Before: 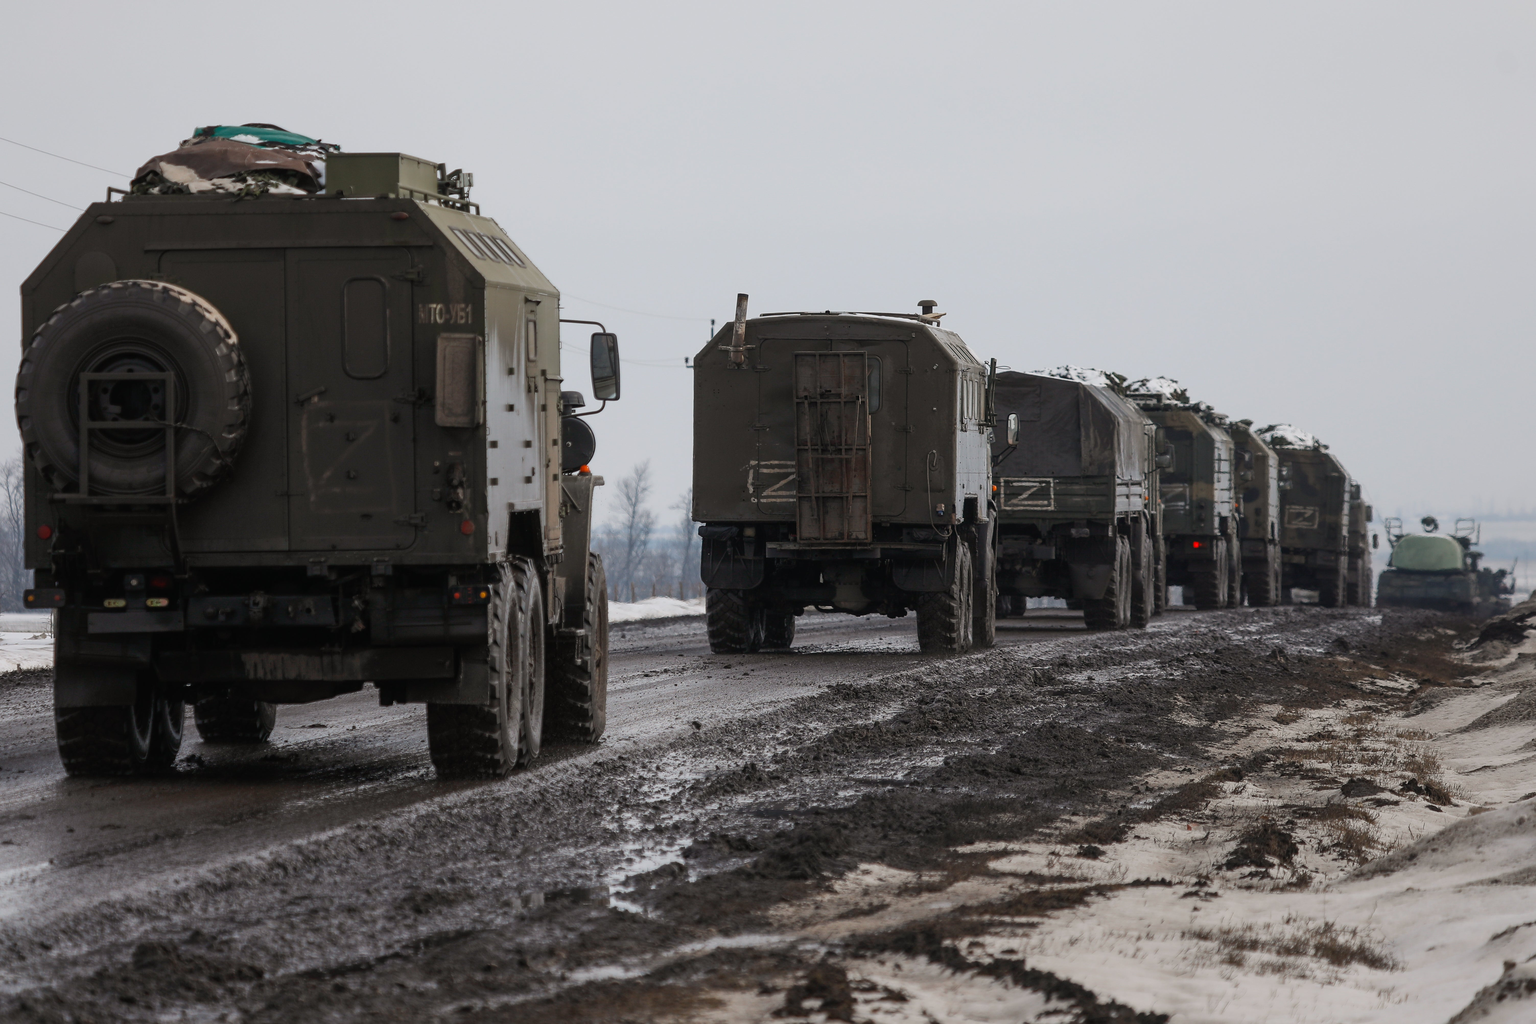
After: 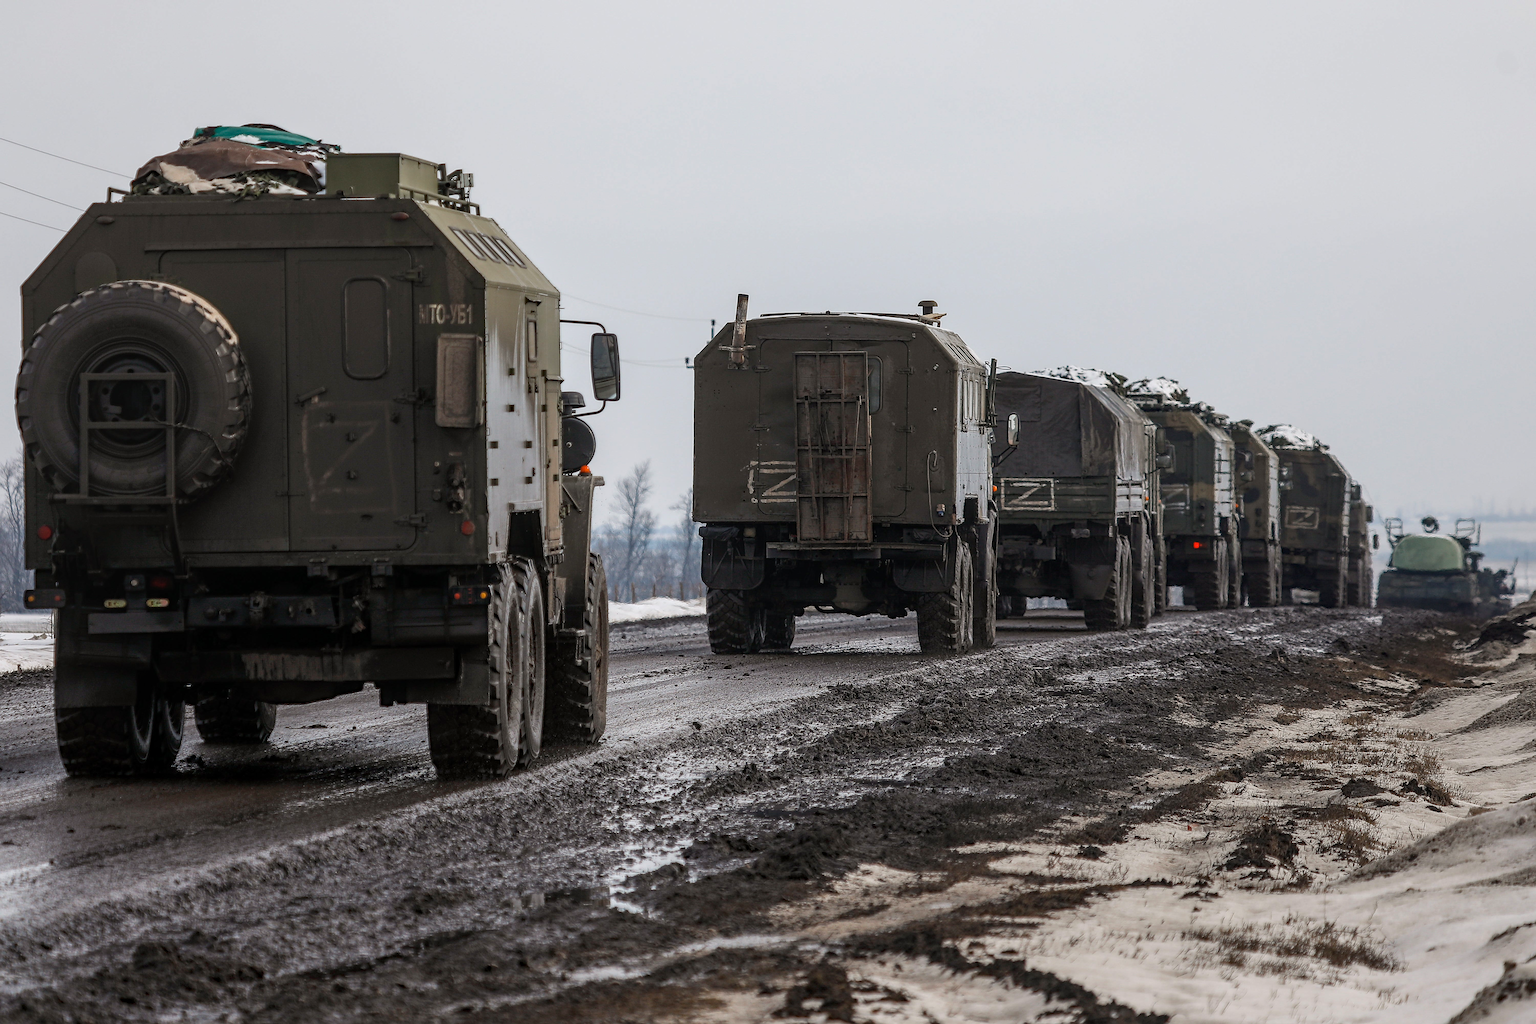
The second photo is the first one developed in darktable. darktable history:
exposure: black level correction 0, exposure 0.199 EV, compensate highlight preservation false
local contrast: on, module defaults
sharpen: on, module defaults
haze removal: compatibility mode true, adaptive false
